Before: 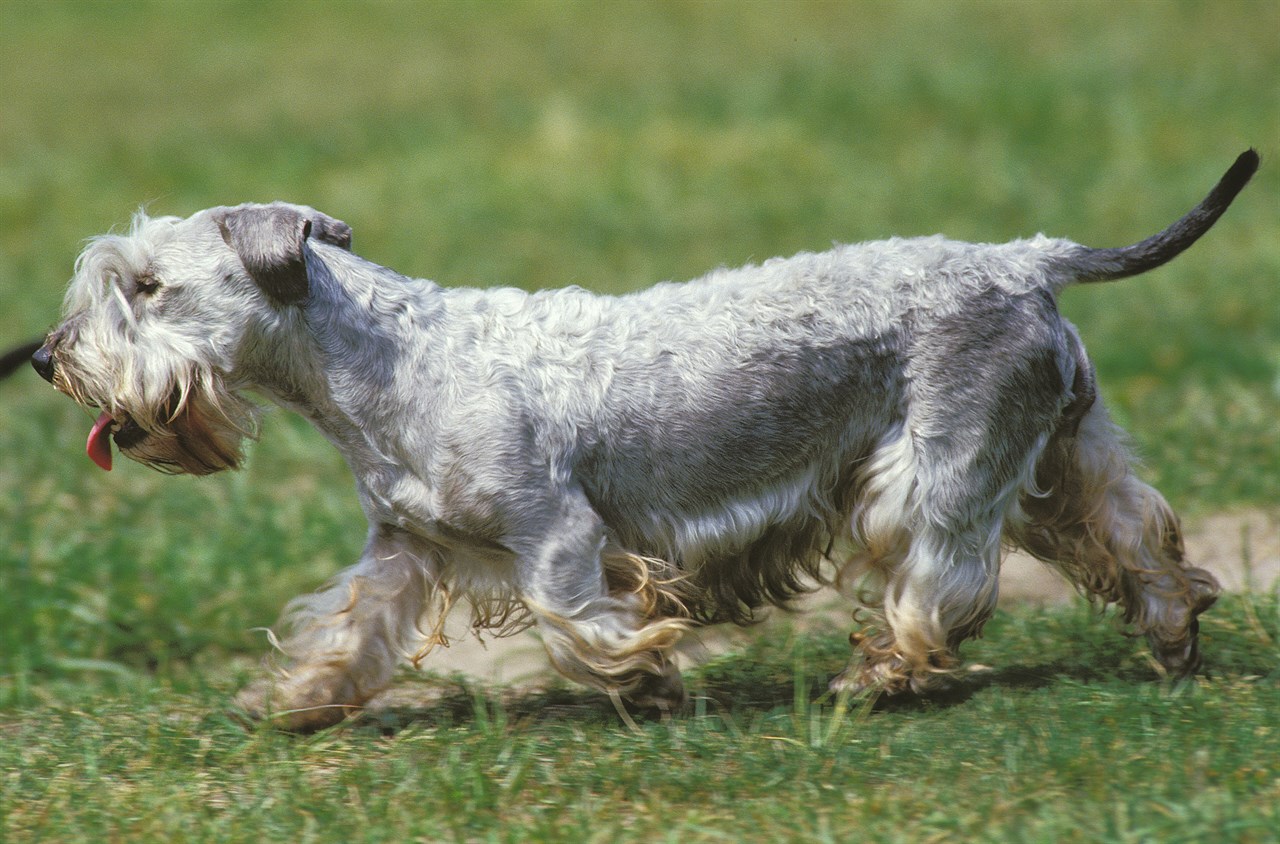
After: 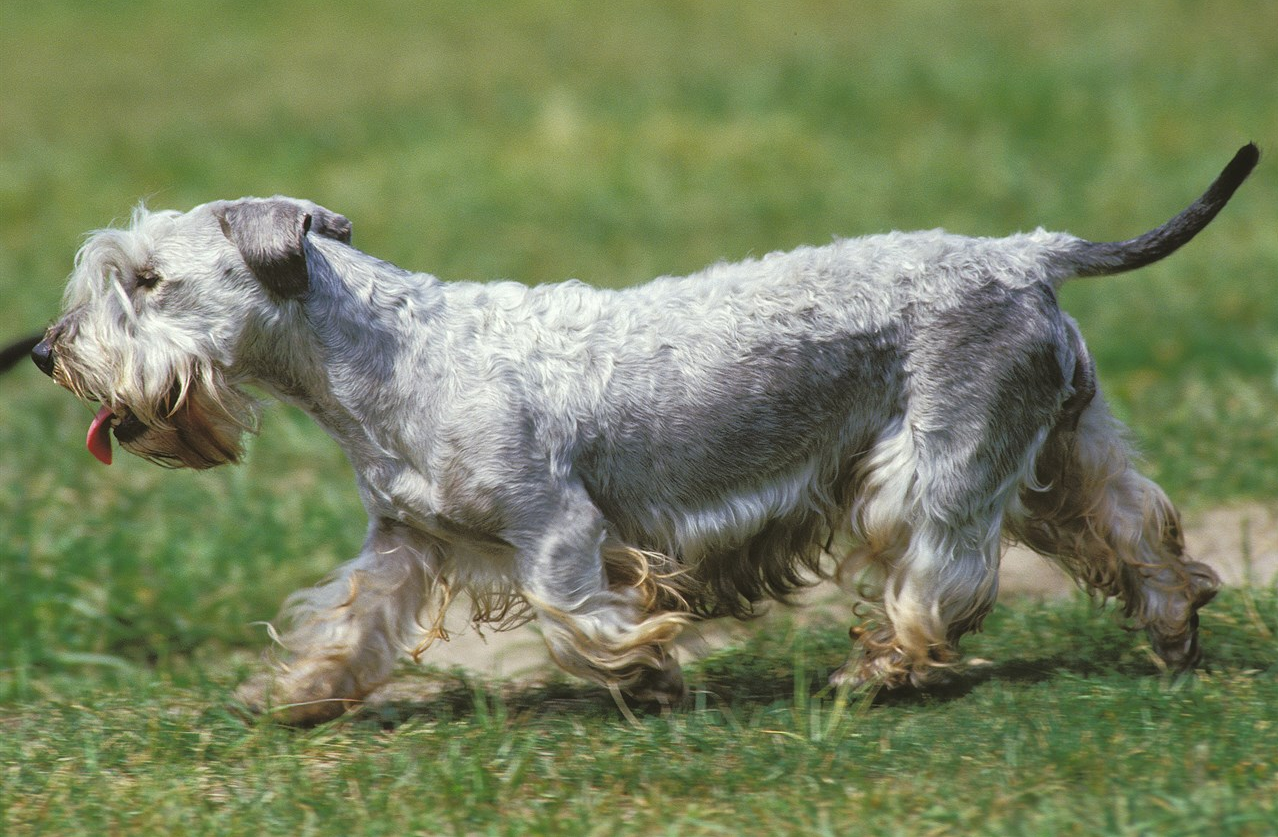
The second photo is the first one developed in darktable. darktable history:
crop: top 0.781%, right 0.101%
exposure: compensate highlight preservation false
